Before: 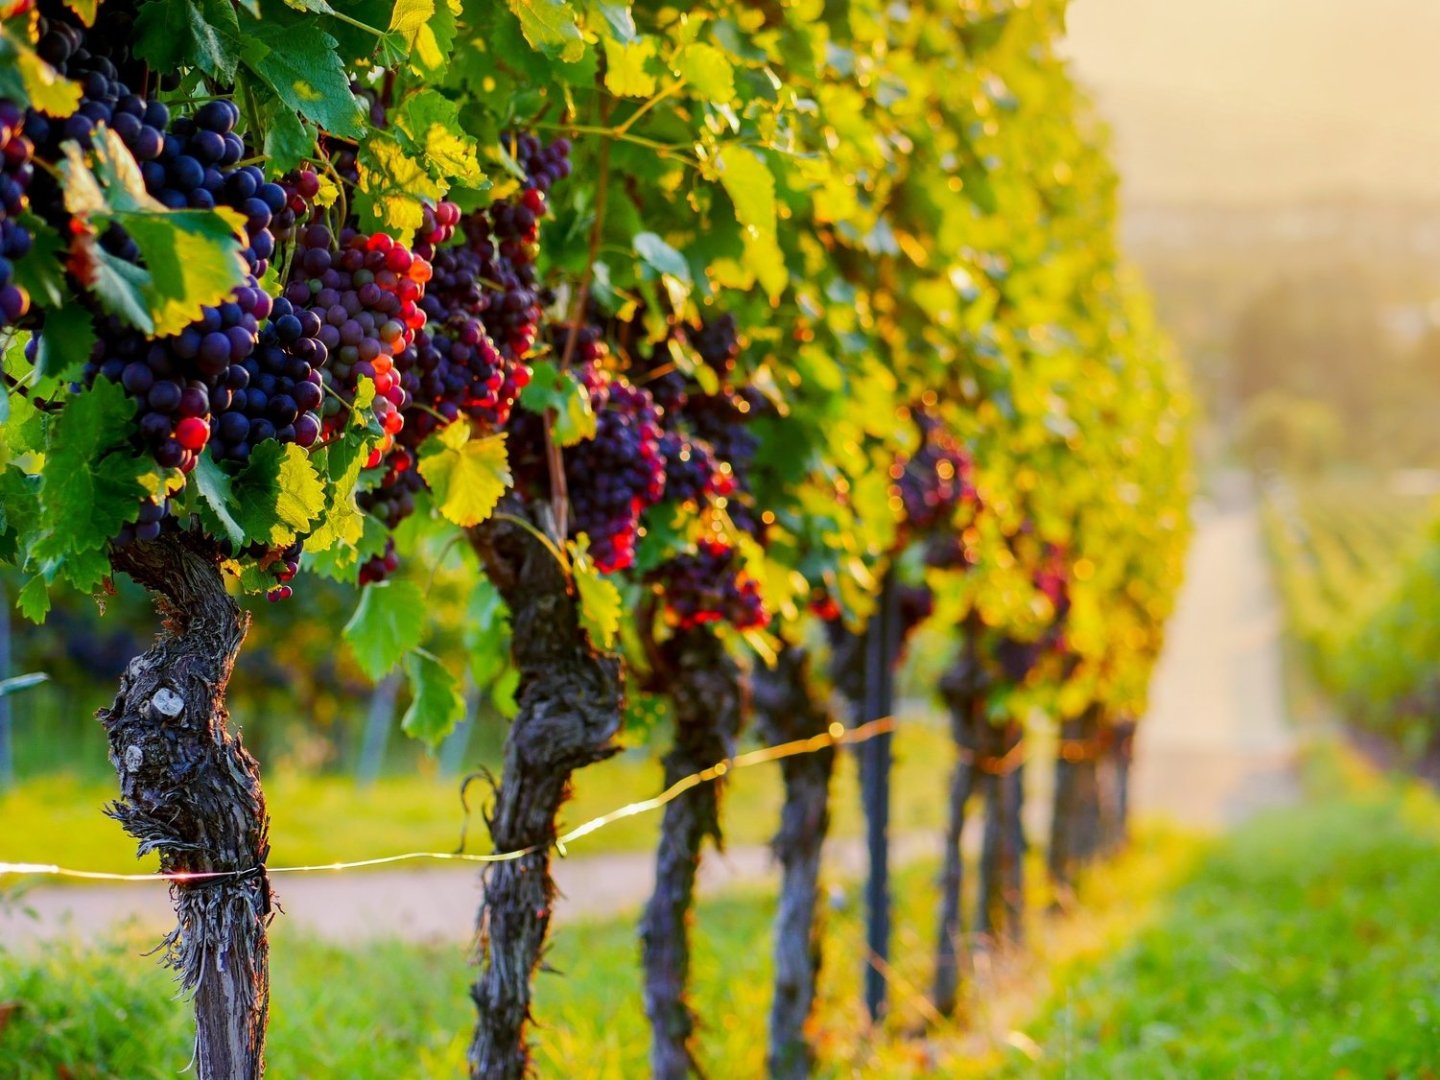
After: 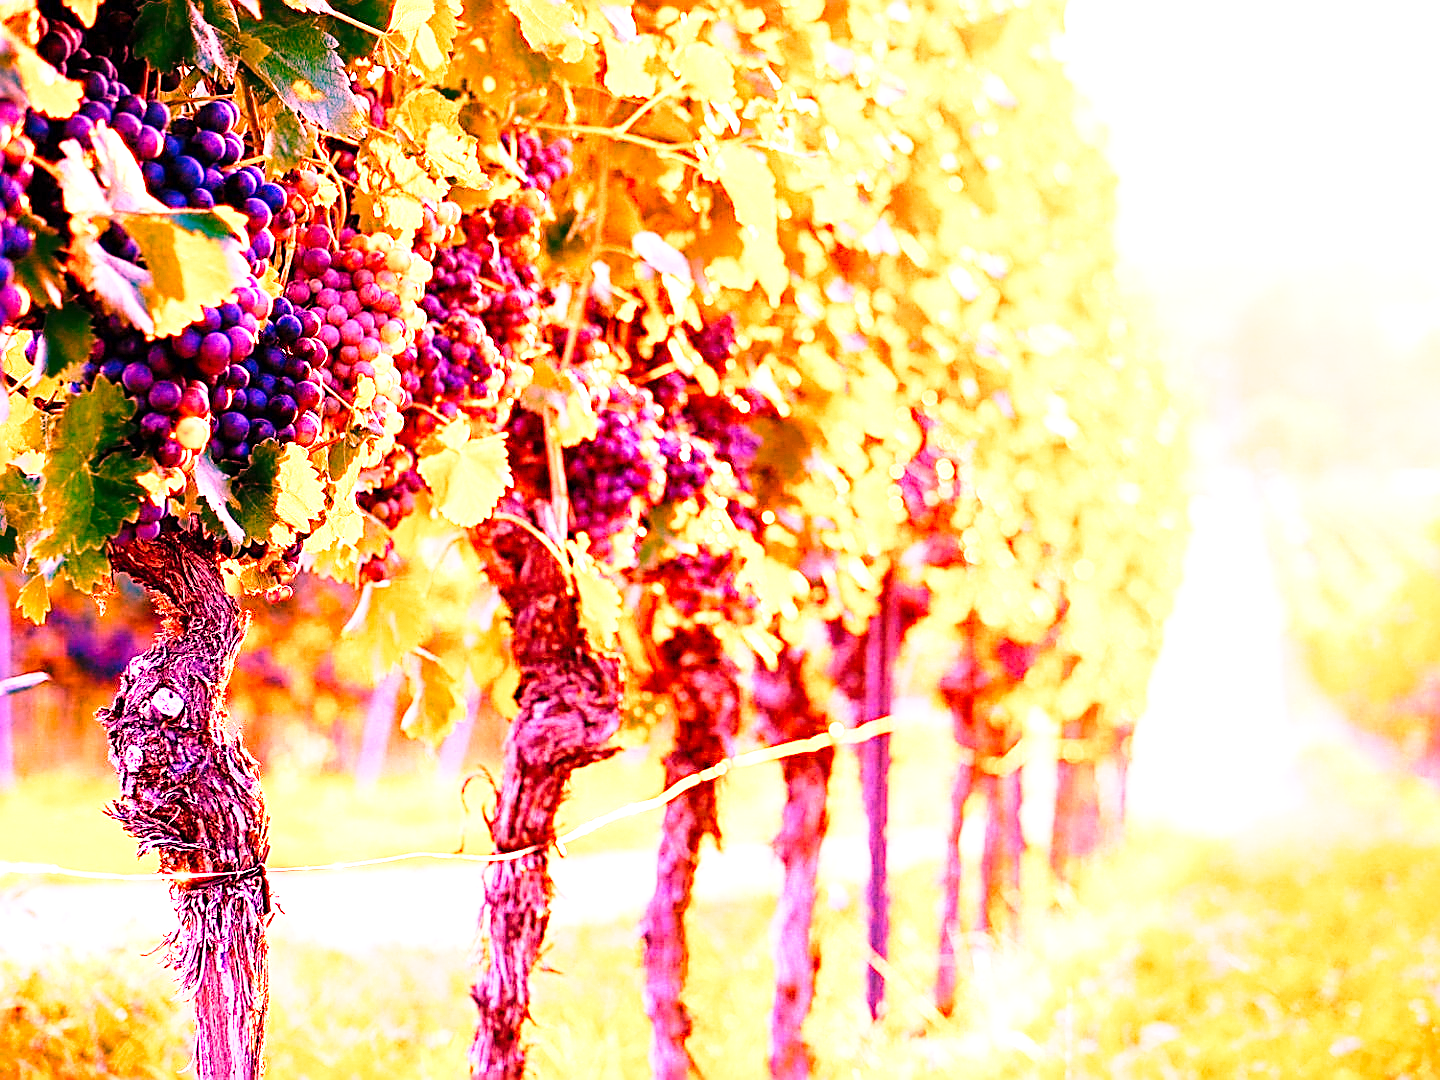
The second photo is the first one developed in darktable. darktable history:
base curve: curves: ch0 [(0, 0) (0.028, 0.03) (0.121, 0.232) (0.46, 0.748) (0.859, 0.968) (1, 1)], preserve colors none
sharpen: amount 0.75
white balance: red 4.26, blue 1.802
